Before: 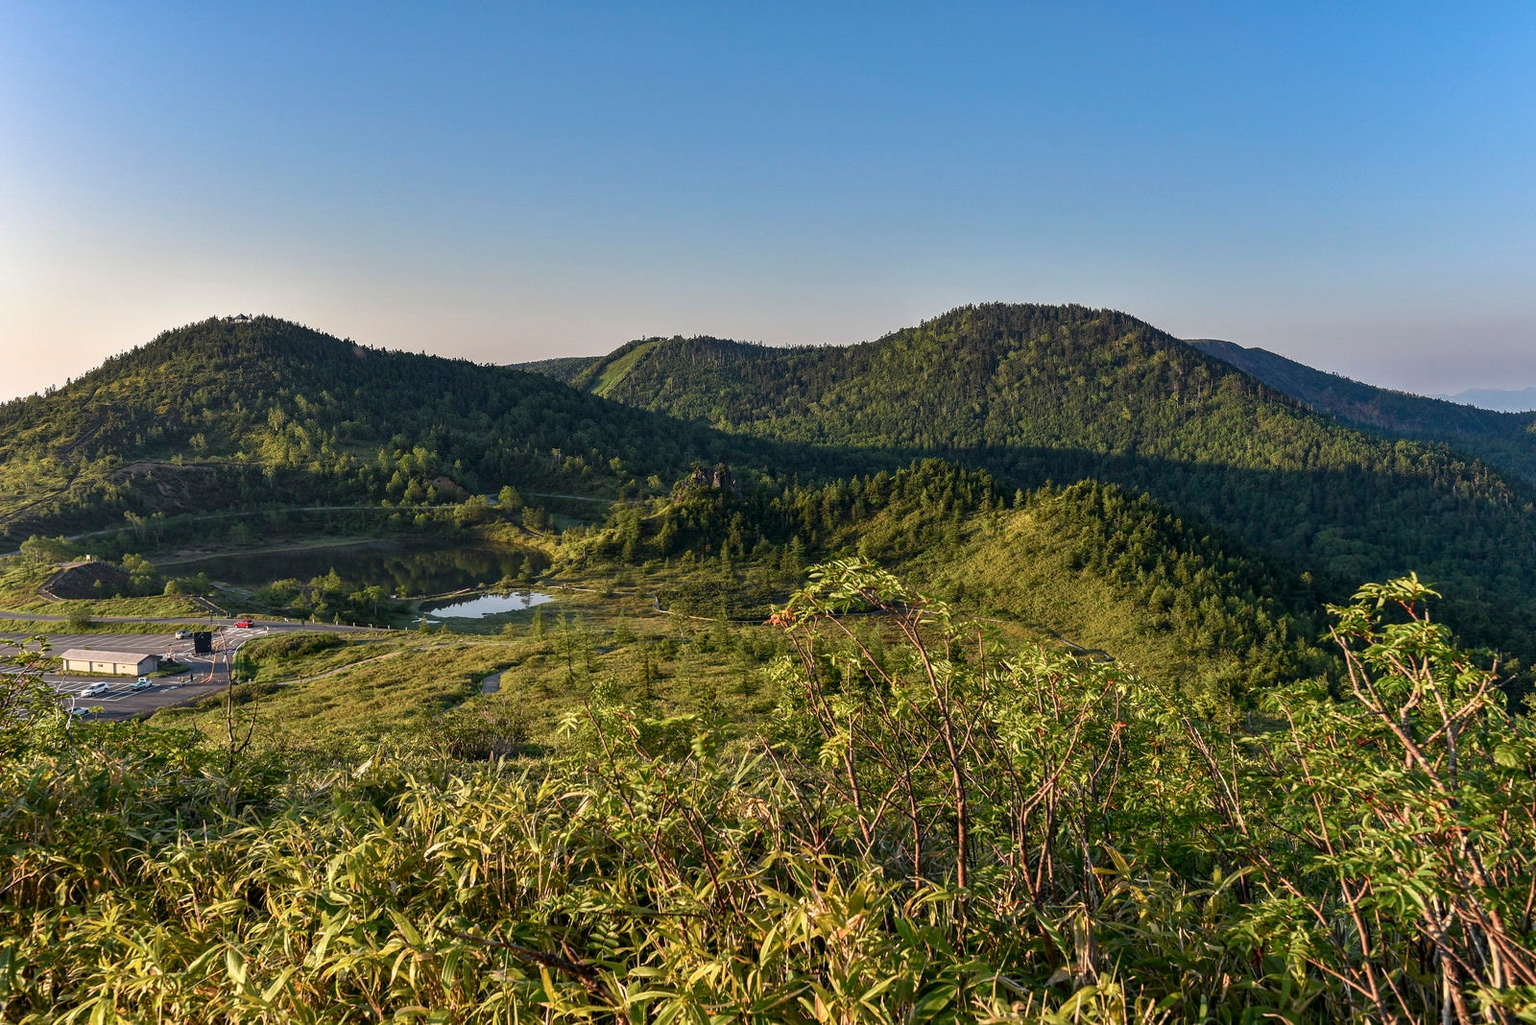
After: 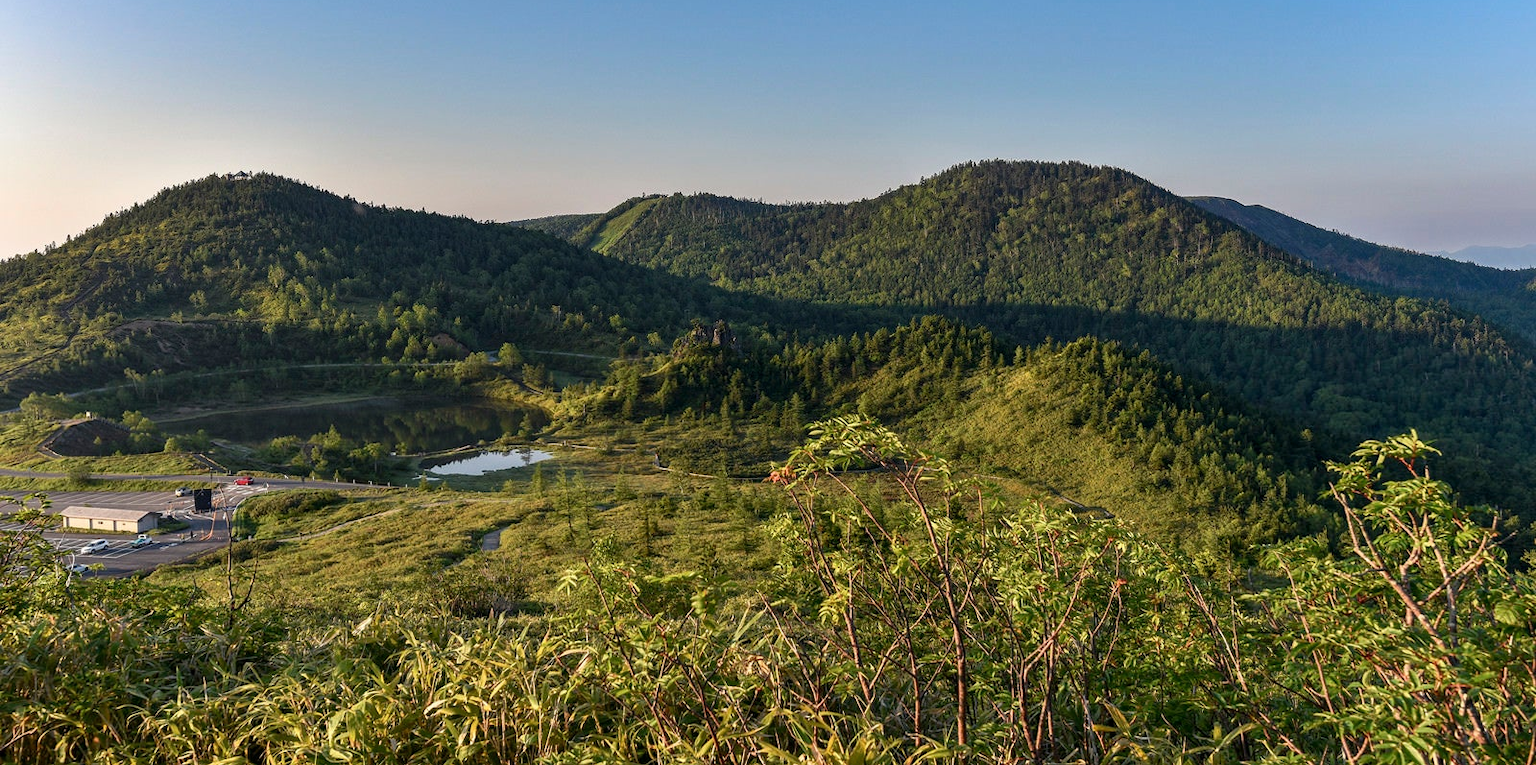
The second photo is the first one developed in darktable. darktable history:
crop: top 13.984%, bottom 11.366%
